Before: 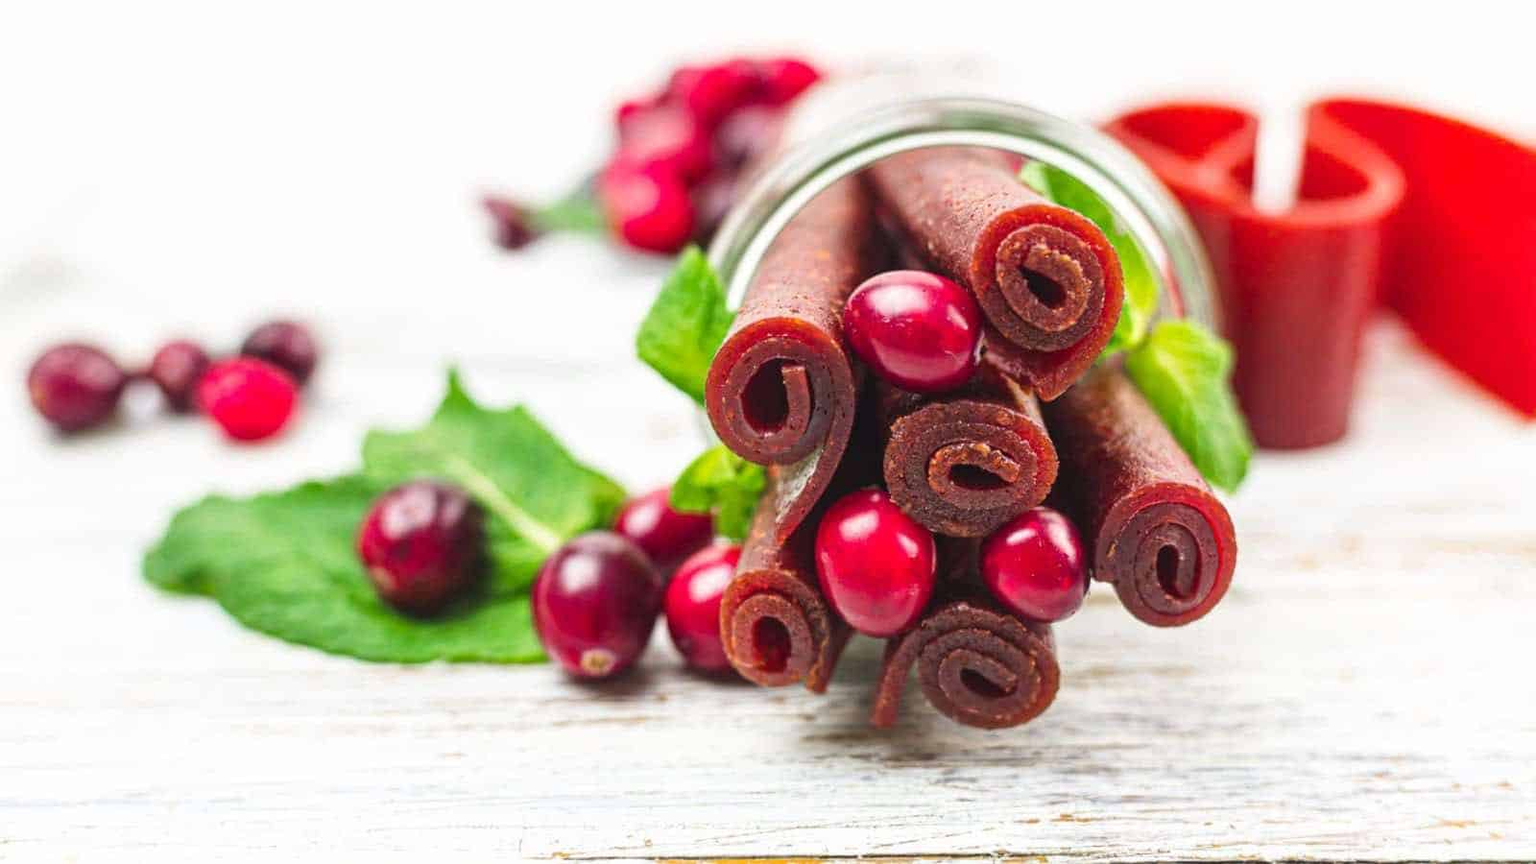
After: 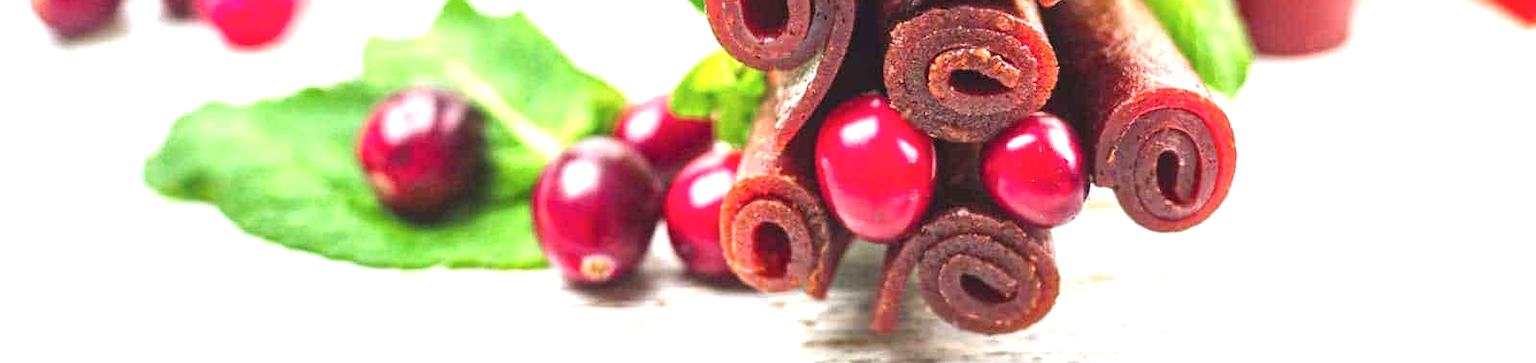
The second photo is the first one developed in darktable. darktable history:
exposure: black level correction 0, exposure 1.001 EV, compensate highlight preservation false
crop: top 45.67%, bottom 12.135%
color zones: curves: ch0 [(0.25, 0.5) (0.428, 0.473) (0.75, 0.5)]; ch1 [(0.243, 0.479) (0.398, 0.452) (0.75, 0.5)]
